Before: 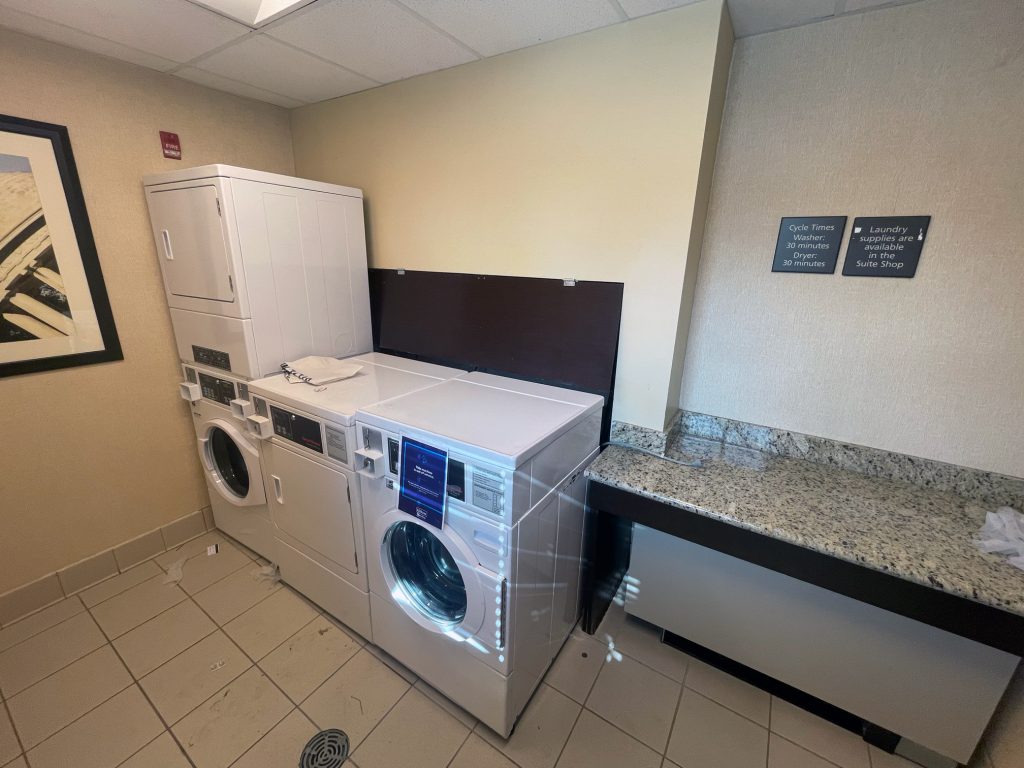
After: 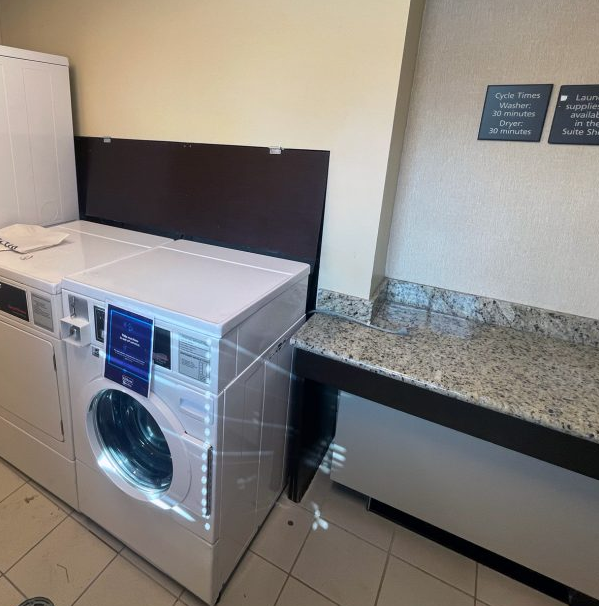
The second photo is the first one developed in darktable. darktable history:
tone equalizer: on, module defaults
crop and rotate: left 28.733%, top 17.209%, right 12.722%, bottom 3.854%
